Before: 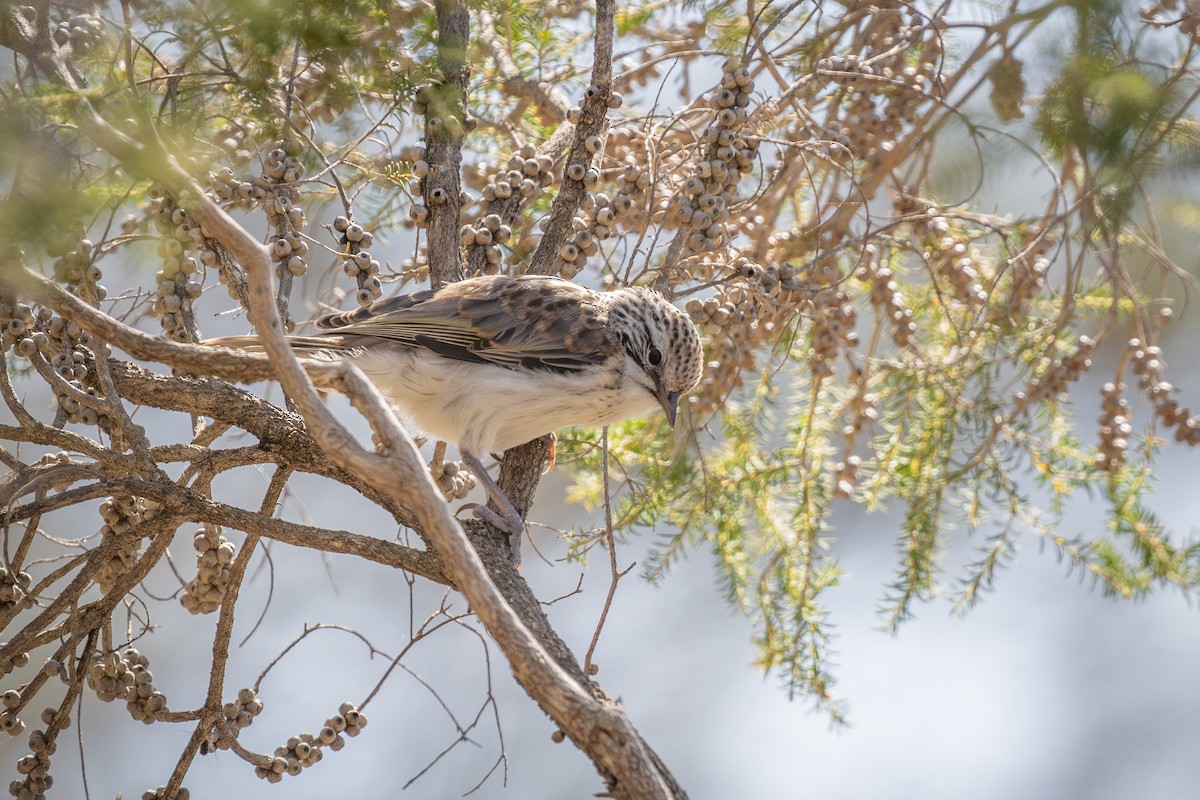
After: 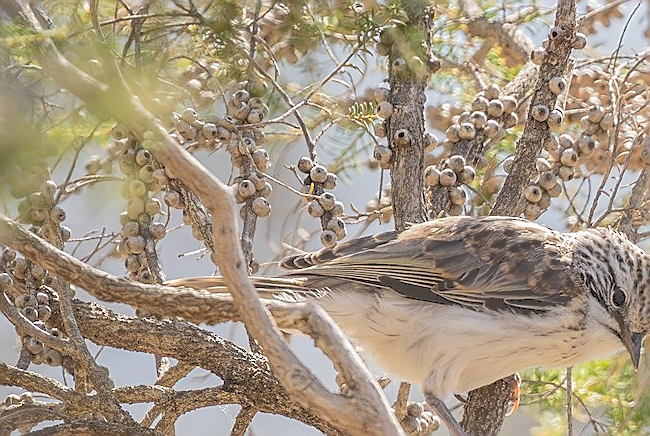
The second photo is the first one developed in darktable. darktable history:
sharpen: radius 1.351, amount 1.247, threshold 0.741
tone curve: curves: ch0 [(0, 0) (0.003, 0.272) (0.011, 0.275) (0.025, 0.275) (0.044, 0.278) (0.069, 0.282) (0.1, 0.284) (0.136, 0.287) (0.177, 0.294) (0.224, 0.314) (0.277, 0.347) (0.335, 0.403) (0.399, 0.473) (0.468, 0.552) (0.543, 0.622) (0.623, 0.69) (0.709, 0.756) (0.801, 0.818) (0.898, 0.865) (1, 1)], color space Lab, independent channels, preserve colors none
crop and rotate: left 3.05%, top 7.567%, right 42.704%, bottom 37.847%
